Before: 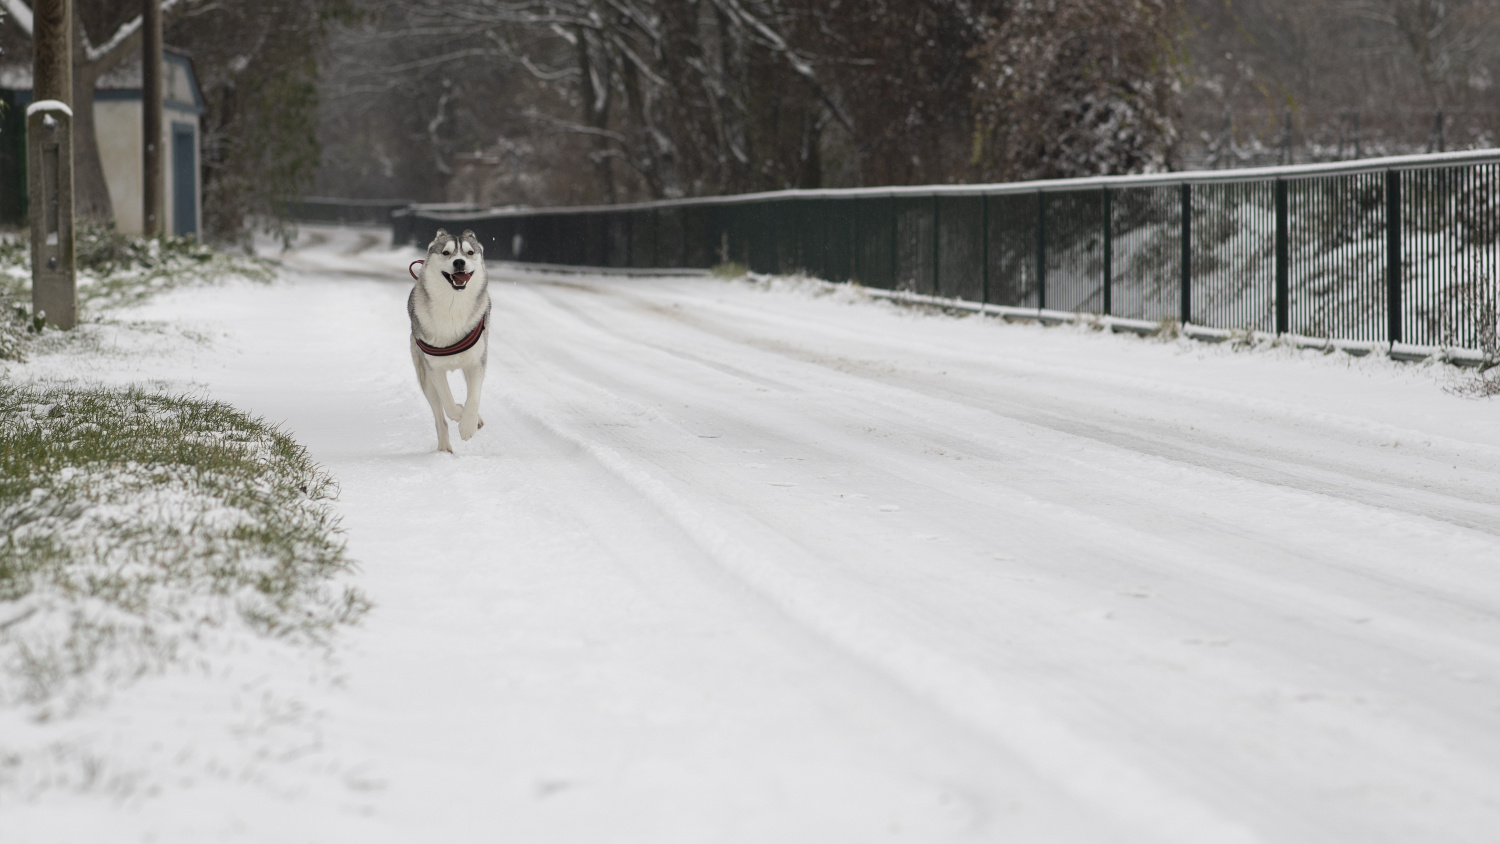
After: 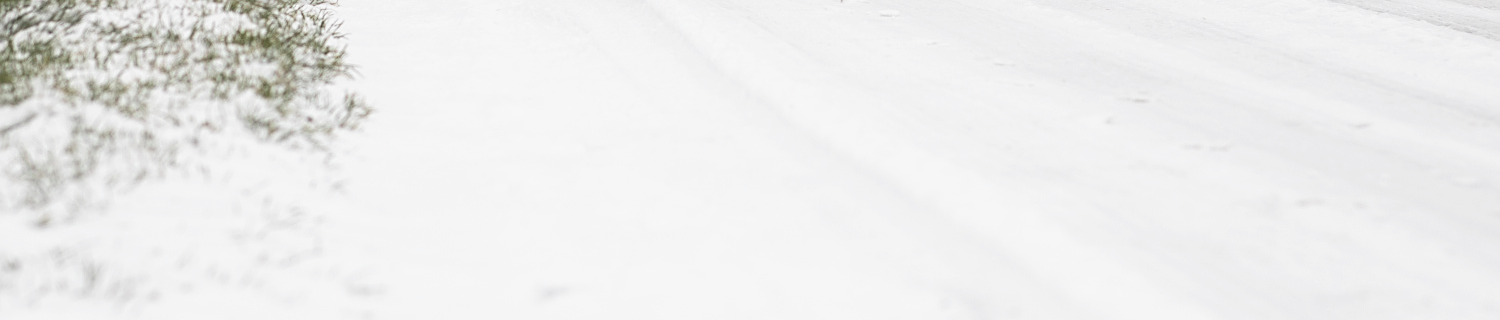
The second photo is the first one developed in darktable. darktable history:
crop and rotate: top 58.675%, bottom 3.37%
base curve: curves: ch0 [(0, 0) (0.688, 0.865) (1, 1)], preserve colors none
sharpen: on, module defaults
